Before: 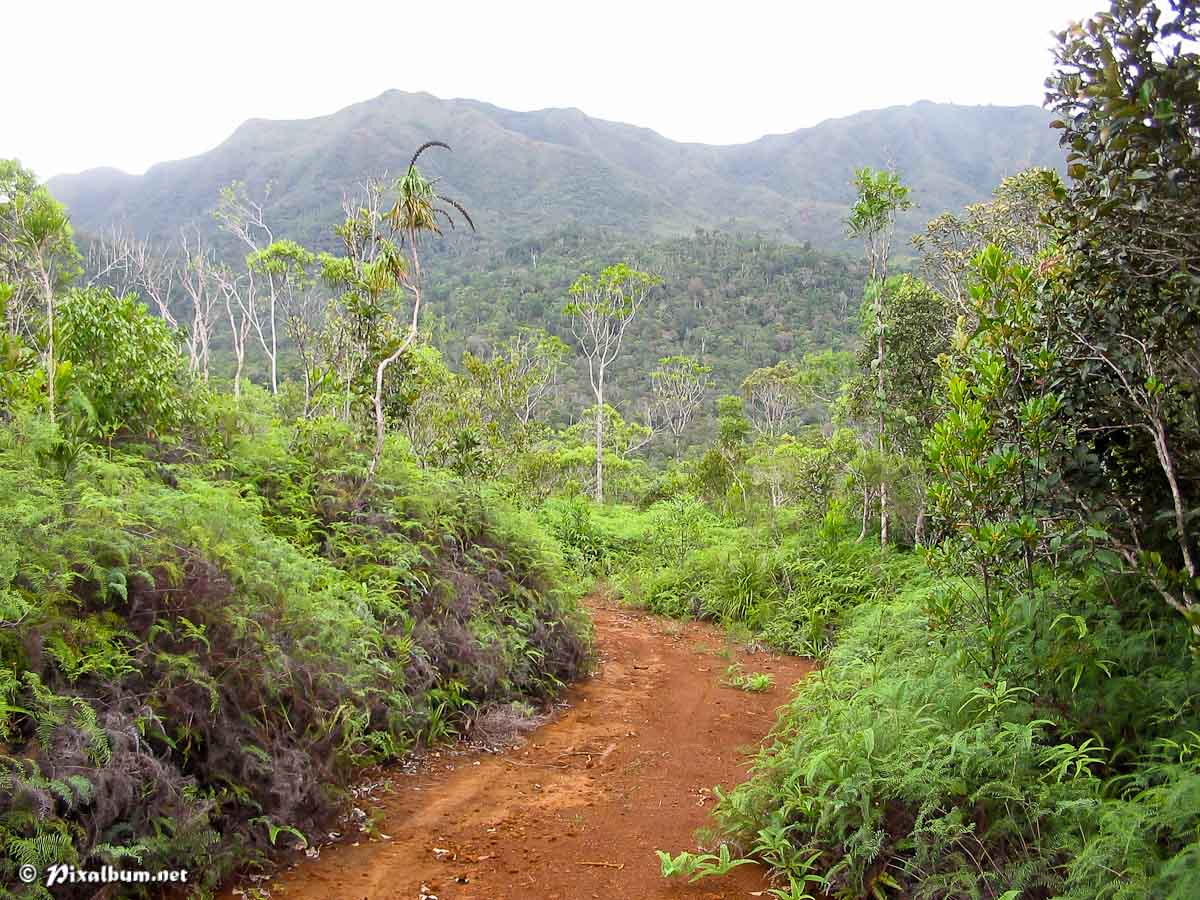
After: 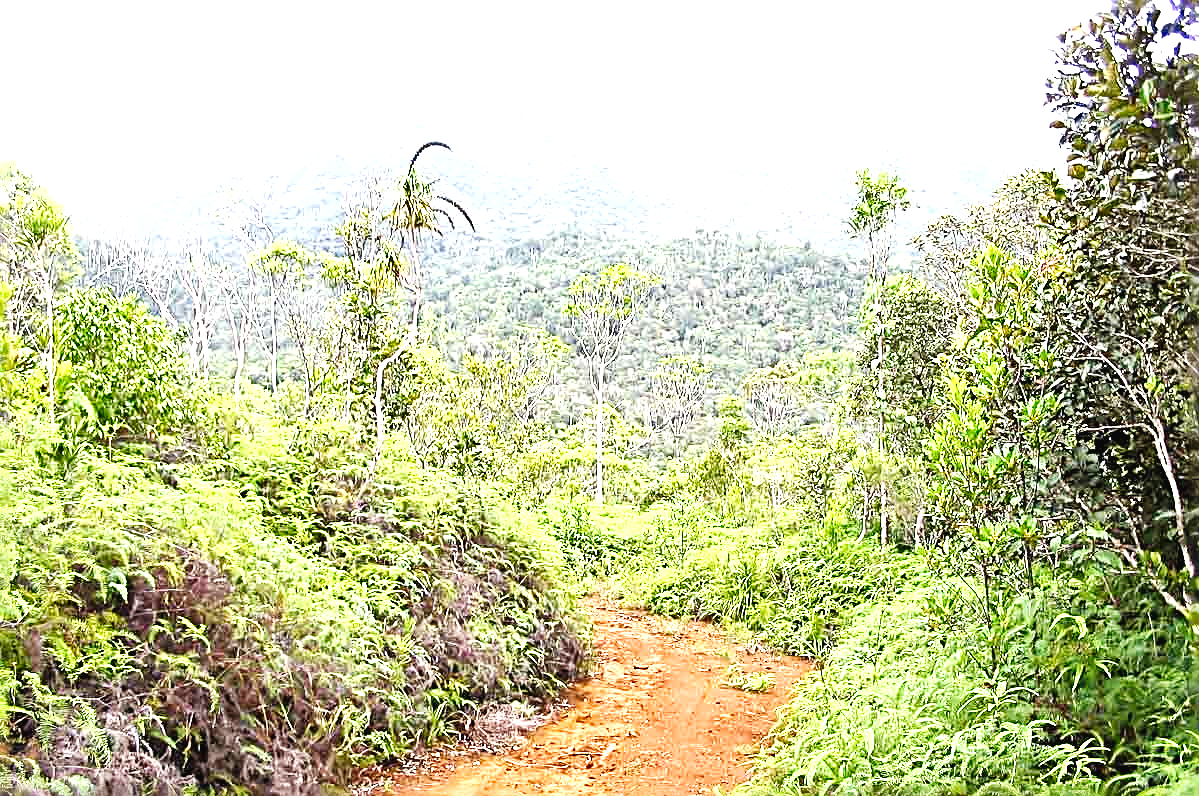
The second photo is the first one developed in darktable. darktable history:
sharpen: radius 3.702, amount 0.946
crop and rotate: top 0%, bottom 11.504%
exposure: black level correction 0, exposure 1.745 EV, compensate exposure bias true, compensate highlight preservation false
shadows and highlights: radius 125.12, shadows 30.49, highlights -30.81, low approximation 0.01, soften with gaussian
tone curve: curves: ch0 [(0, 0.025) (0.15, 0.143) (0.452, 0.486) (0.751, 0.788) (1, 0.961)]; ch1 [(0, 0) (0.416, 0.4) (0.476, 0.469) (0.497, 0.494) (0.546, 0.571) (0.566, 0.607) (0.62, 0.657) (1, 1)]; ch2 [(0, 0) (0.386, 0.397) (0.505, 0.498) (0.547, 0.546) (0.579, 0.58) (1, 1)], preserve colors none
